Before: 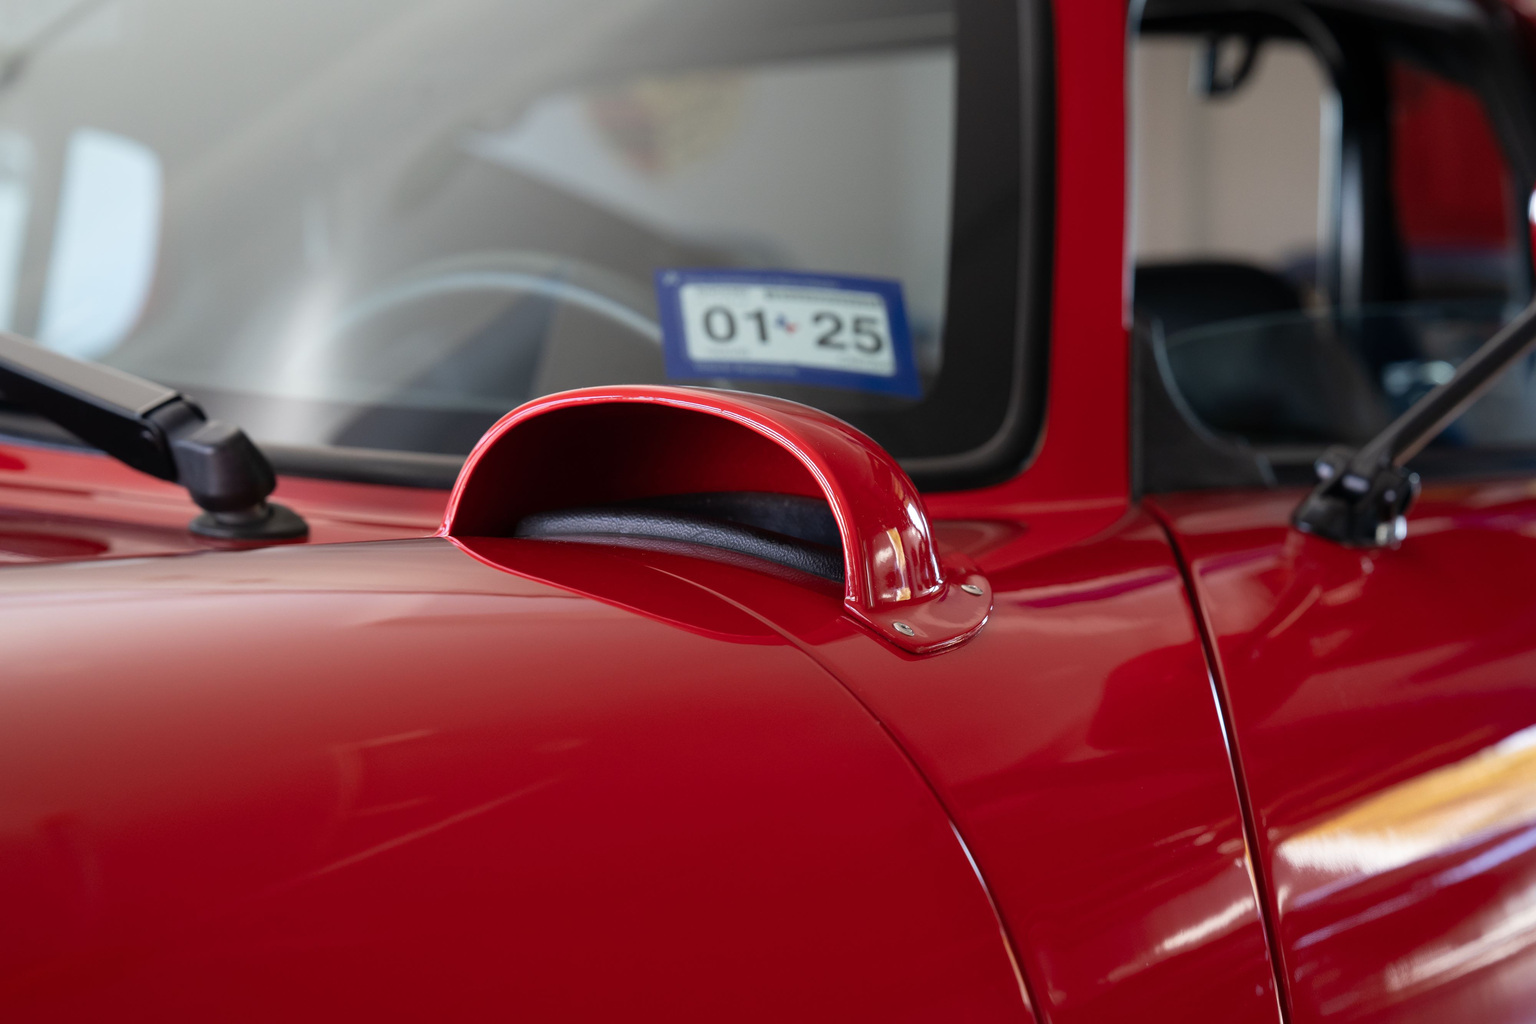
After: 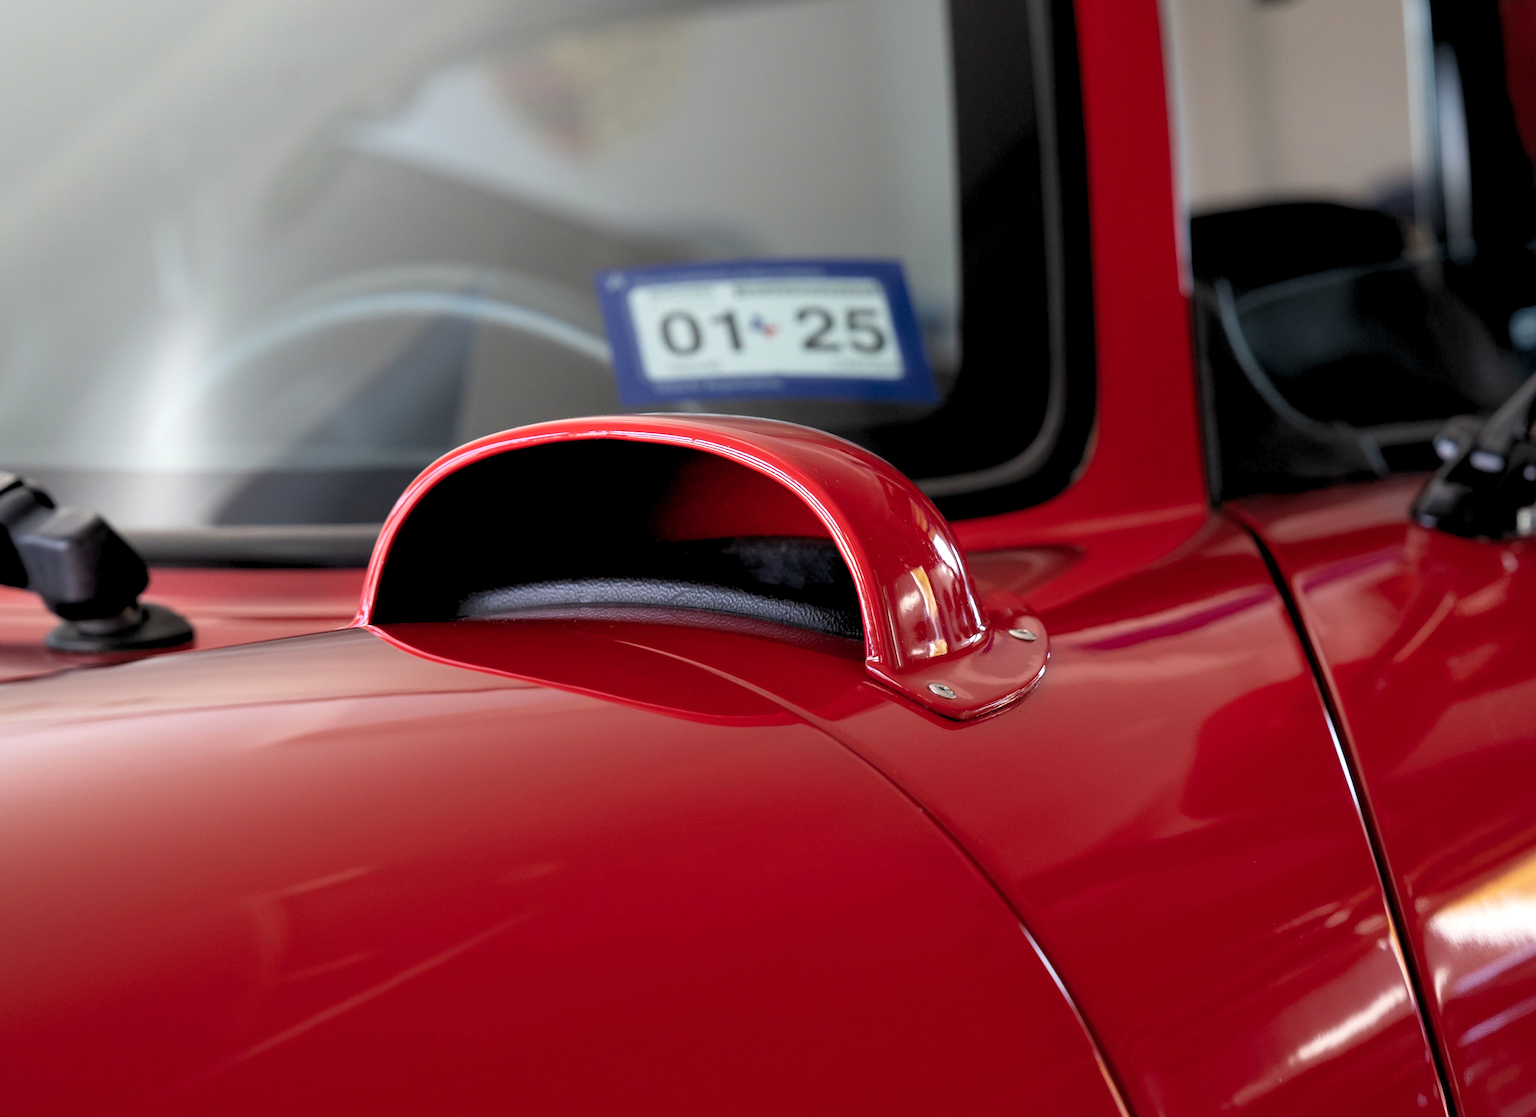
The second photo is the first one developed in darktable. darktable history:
crop: left 8.026%, right 7.374%
rgb levels: levels [[0.01, 0.419, 0.839], [0, 0.5, 1], [0, 0.5, 1]]
tone equalizer: on, module defaults
rotate and perspective: rotation -5°, crop left 0.05, crop right 0.952, crop top 0.11, crop bottom 0.89
